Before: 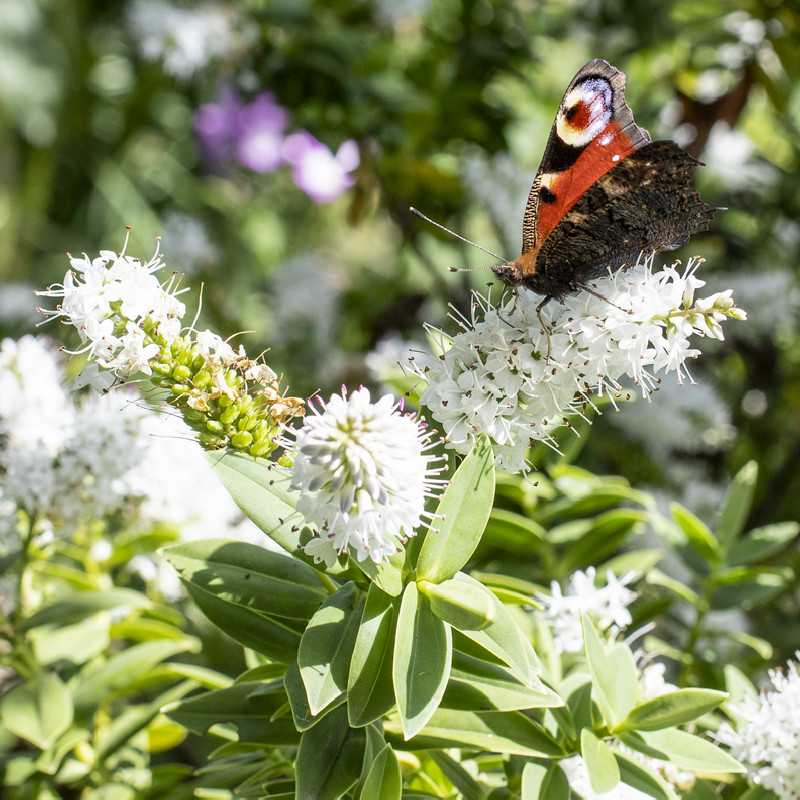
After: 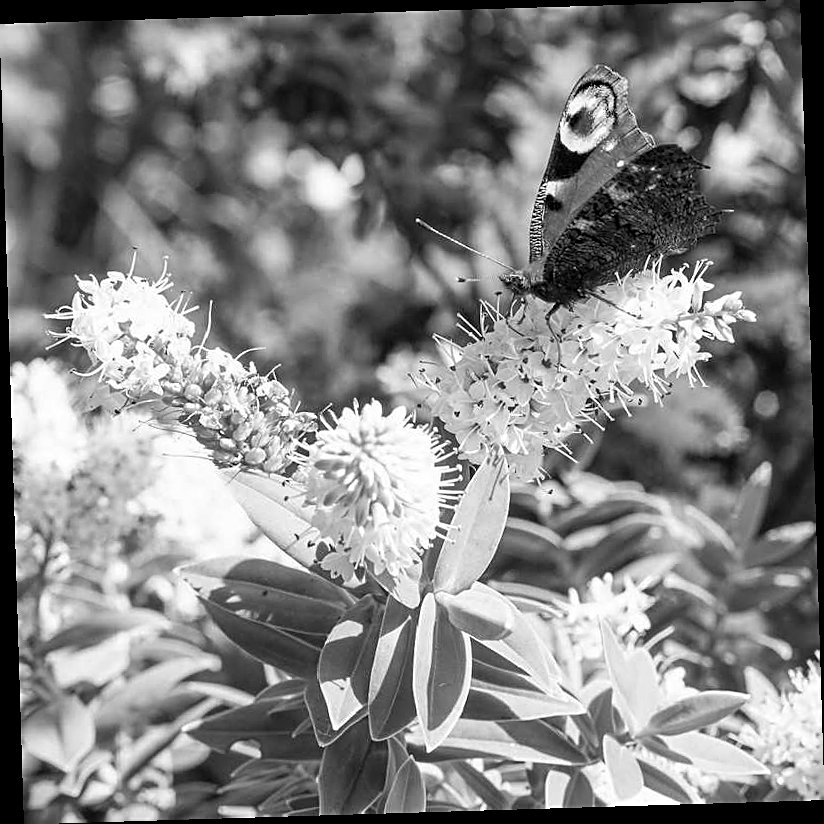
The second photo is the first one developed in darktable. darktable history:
rotate and perspective: rotation -1.75°, automatic cropping off
sharpen: on, module defaults
color zones: curves: ch1 [(0, -0.394) (0.143, -0.394) (0.286, -0.394) (0.429, -0.392) (0.571, -0.391) (0.714, -0.391) (0.857, -0.391) (1, -0.394)]
